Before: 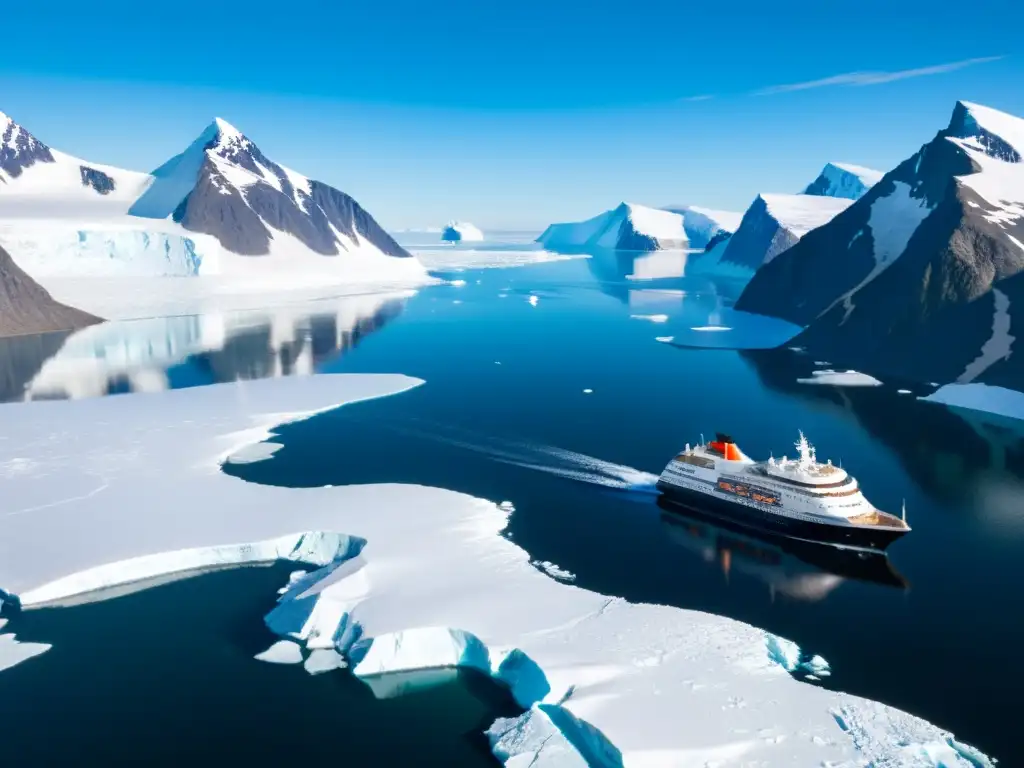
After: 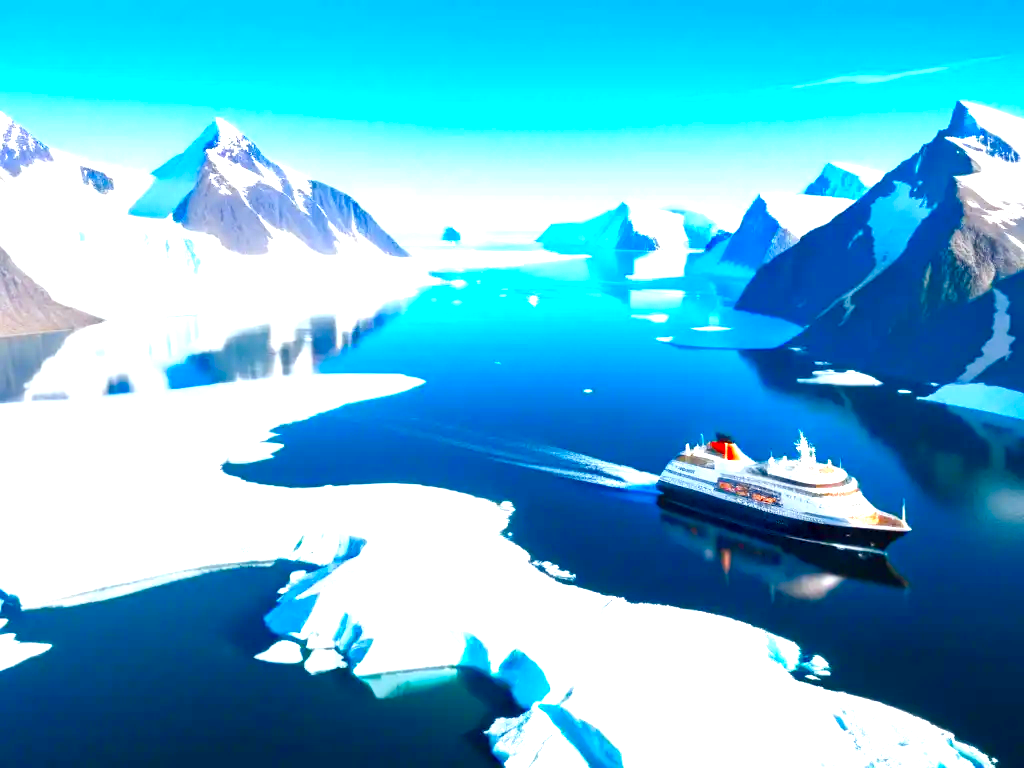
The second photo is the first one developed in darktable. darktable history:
exposure: black level correction 0, exposure 1.407 EV, compensate highlight preservation false
color balance rgb: power › chroma 0.298%, power › hue 24.64°, perceptual saturation grading › global saturation 39.618%, perceptual saturation grading › highlights -50.144%, perceptual saturation grading › shadows 30.648%, perceptual brilliance grading › global brilliance -1.356%, perceptual brilliance grading › highlights -0.639%, perceptual brilliance grading › mid-tones -1.55%, perceptual brilliance grading › shadows -0.88%
contrast brightness saturation: brightness -0.018, saturation 0.368
